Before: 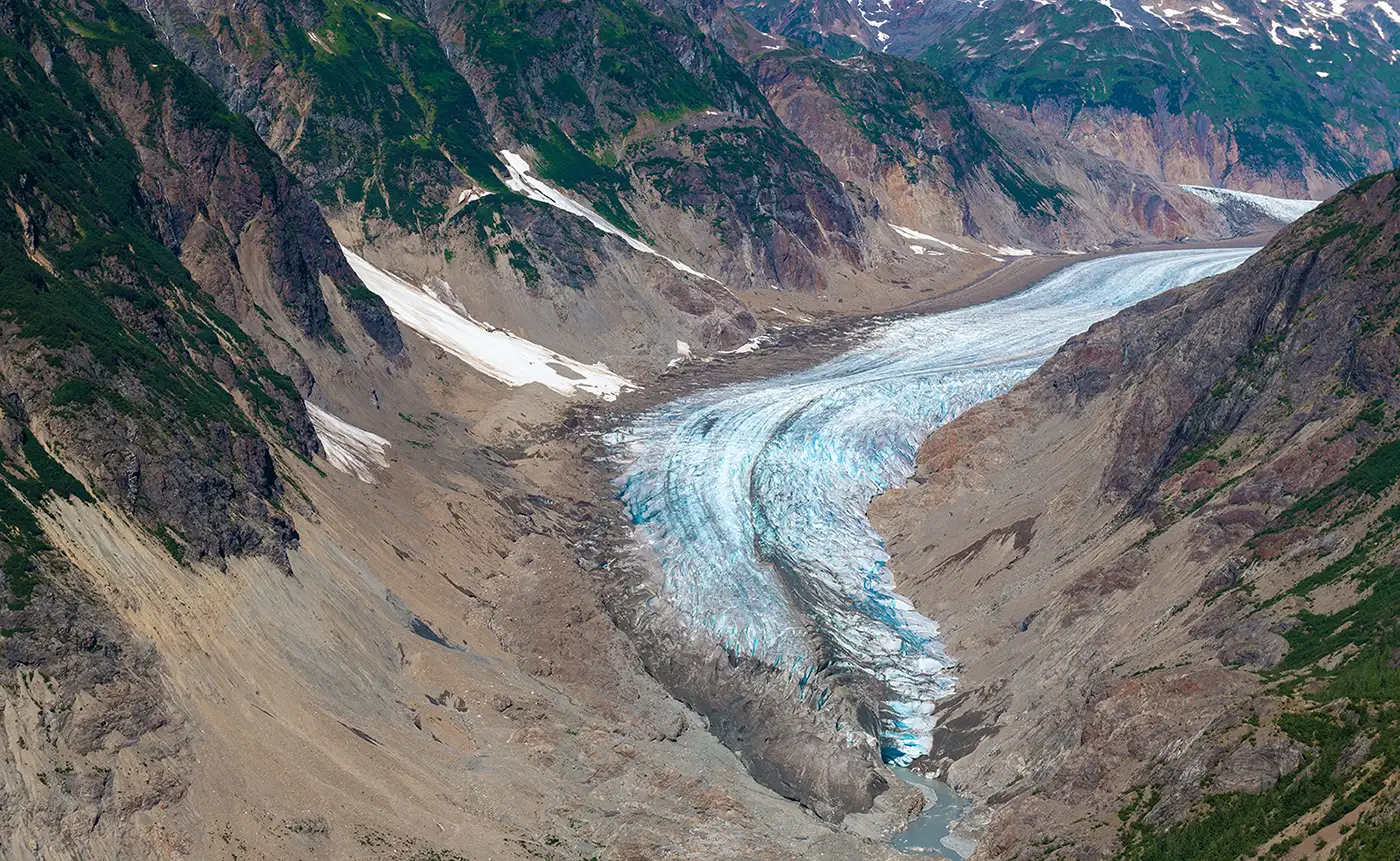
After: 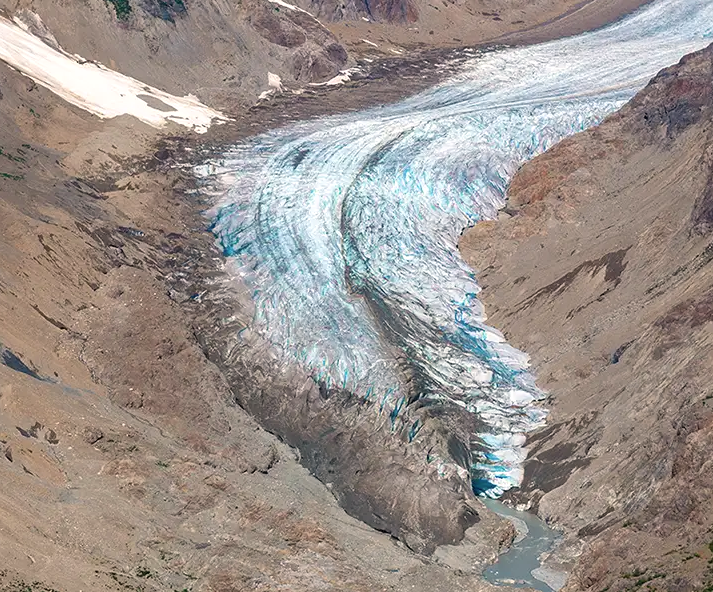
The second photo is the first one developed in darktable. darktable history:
color correction: highlights a* 3.84, highlights b* 5.07
exposure: exposure 0.127 EV, compensate highlight preservation false
crop and rotate: left 29.237%, top 31.152%, right 19.807%
